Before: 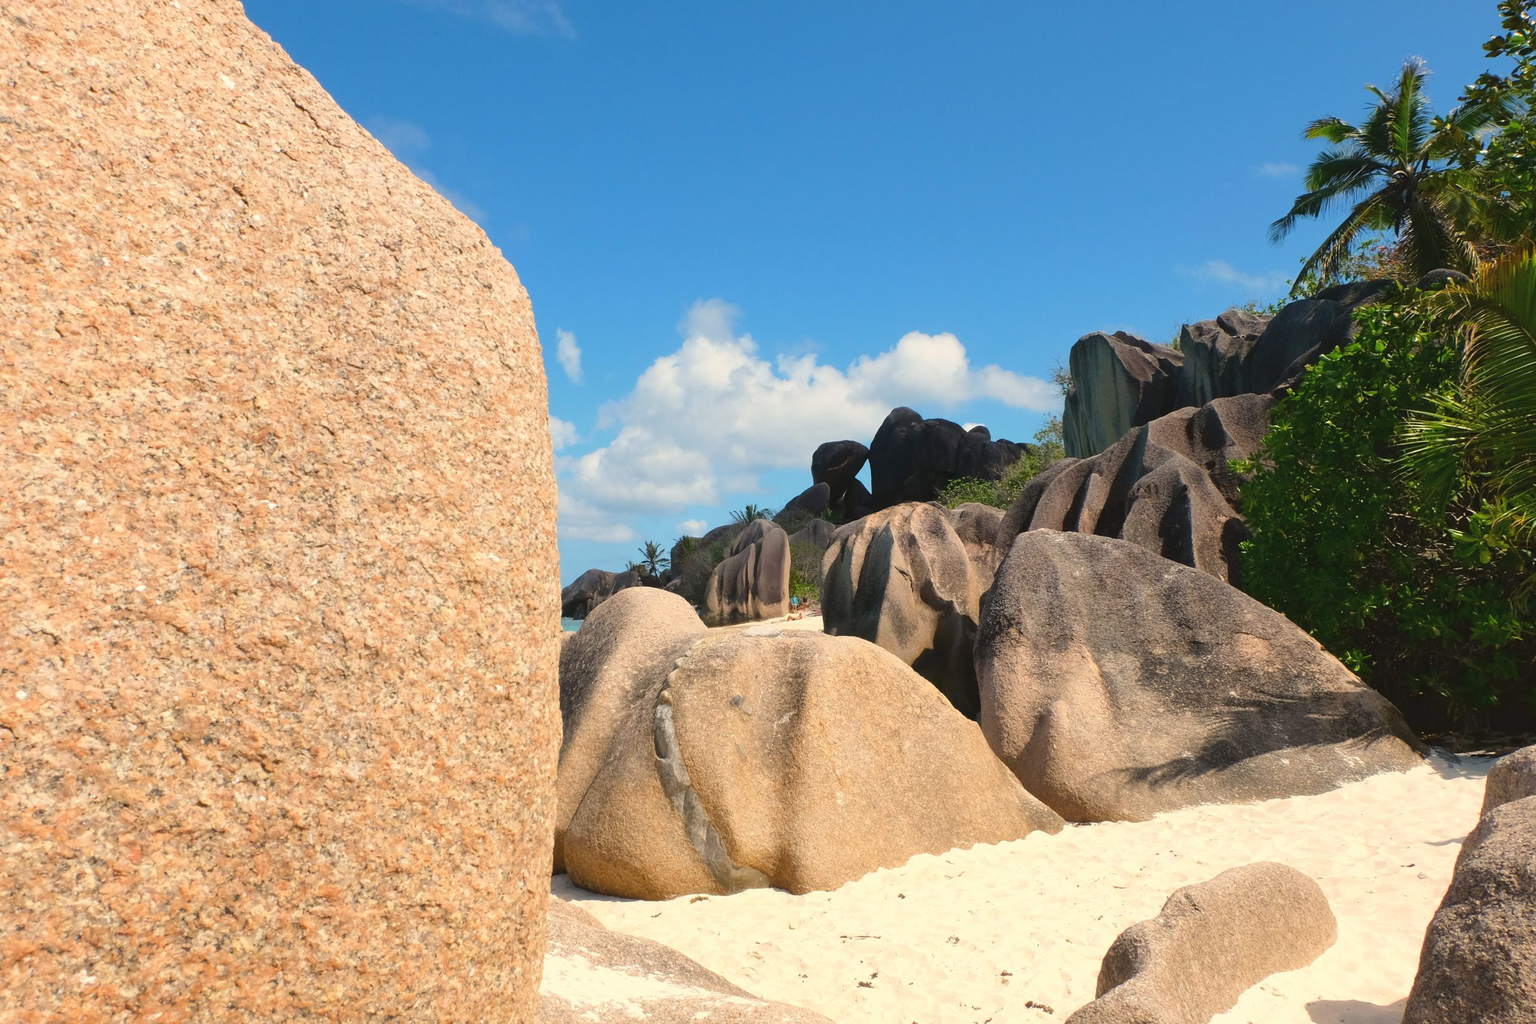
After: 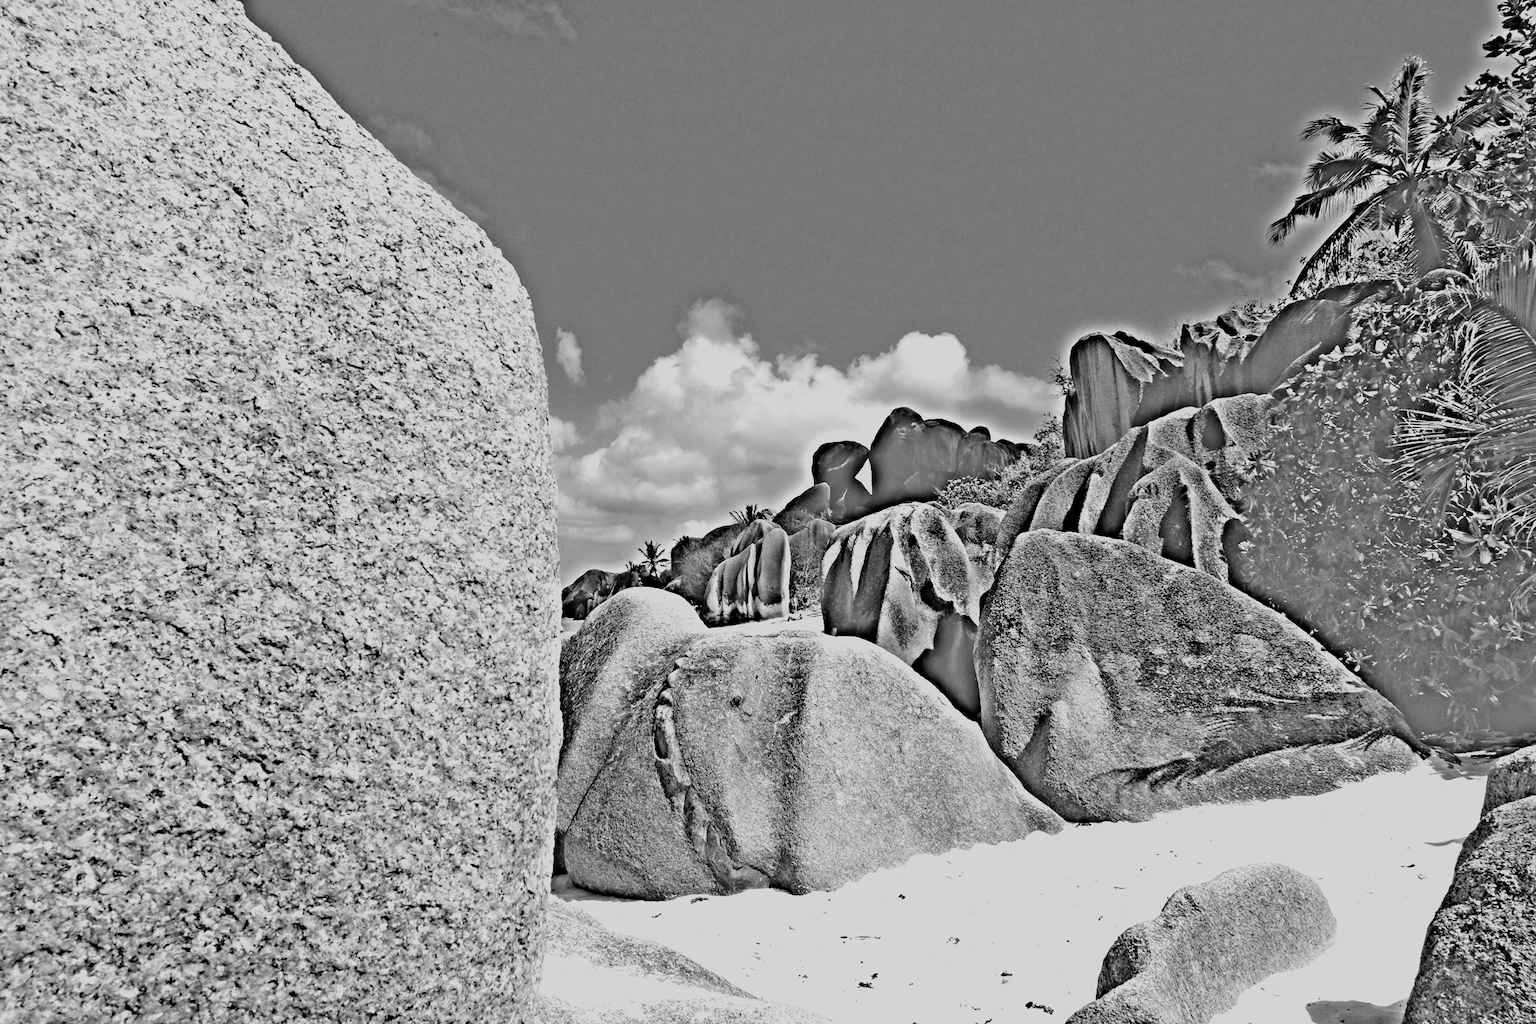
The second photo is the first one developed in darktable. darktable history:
filmic rgb: black relative exposure -7.65 EV, white relative exposure 4.56 EV, hardness 3.61, color science v6 (2022)
monochrome: on, module defaults
exposure: black level correction 0, exposure 1.35 EV, compensate exposure bias true, compensate highlight preservation false
highpass: on, module defaults
